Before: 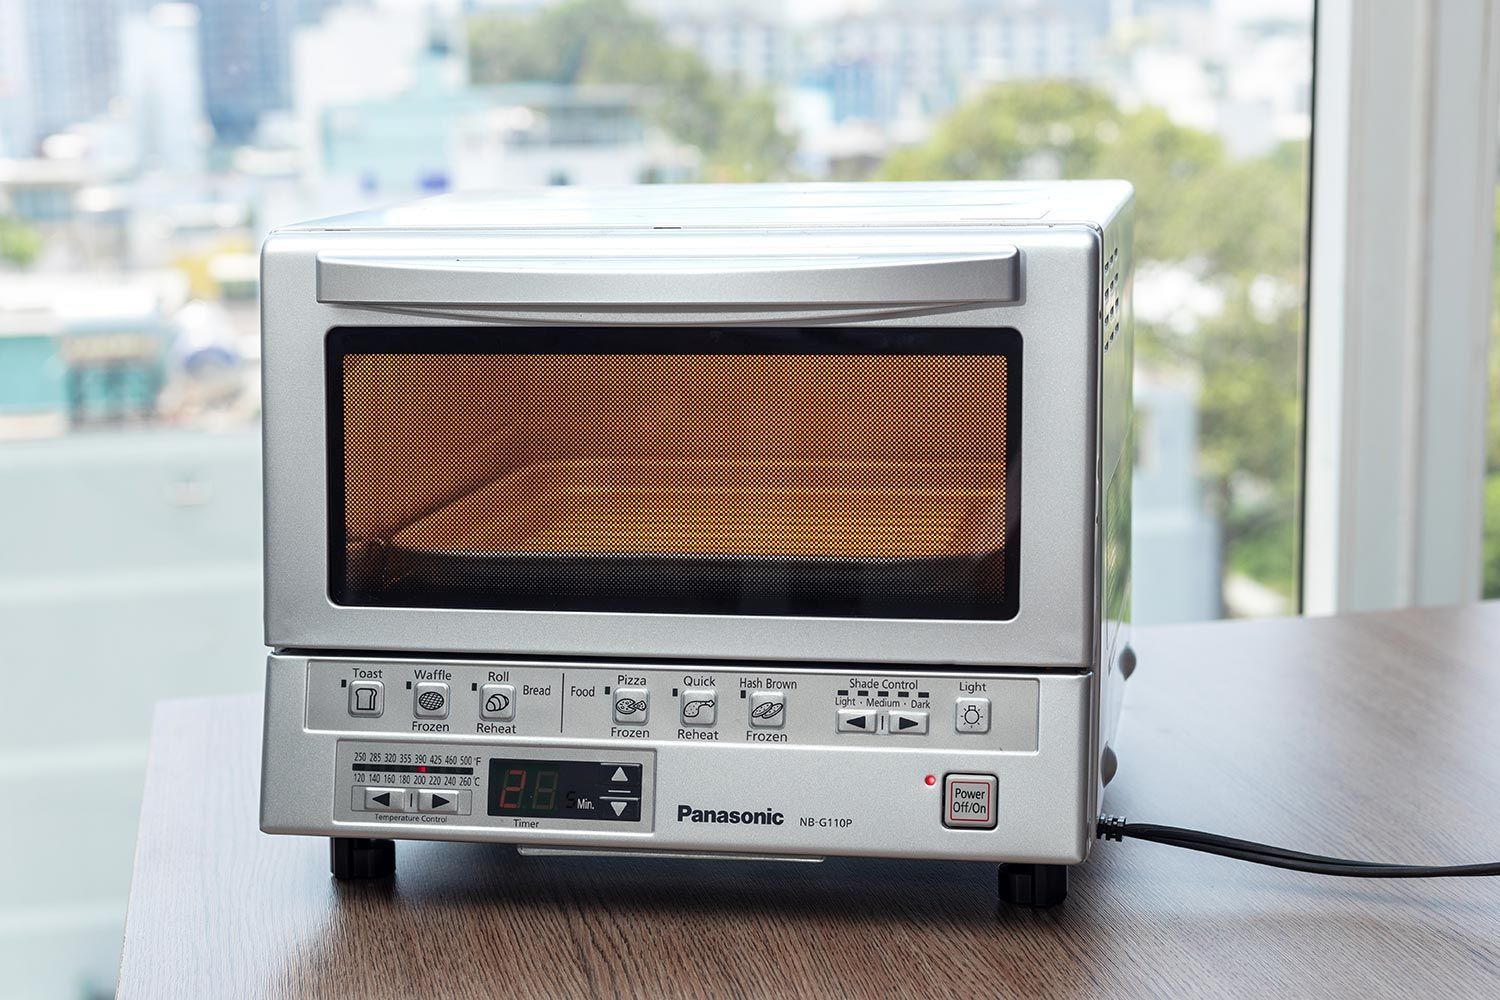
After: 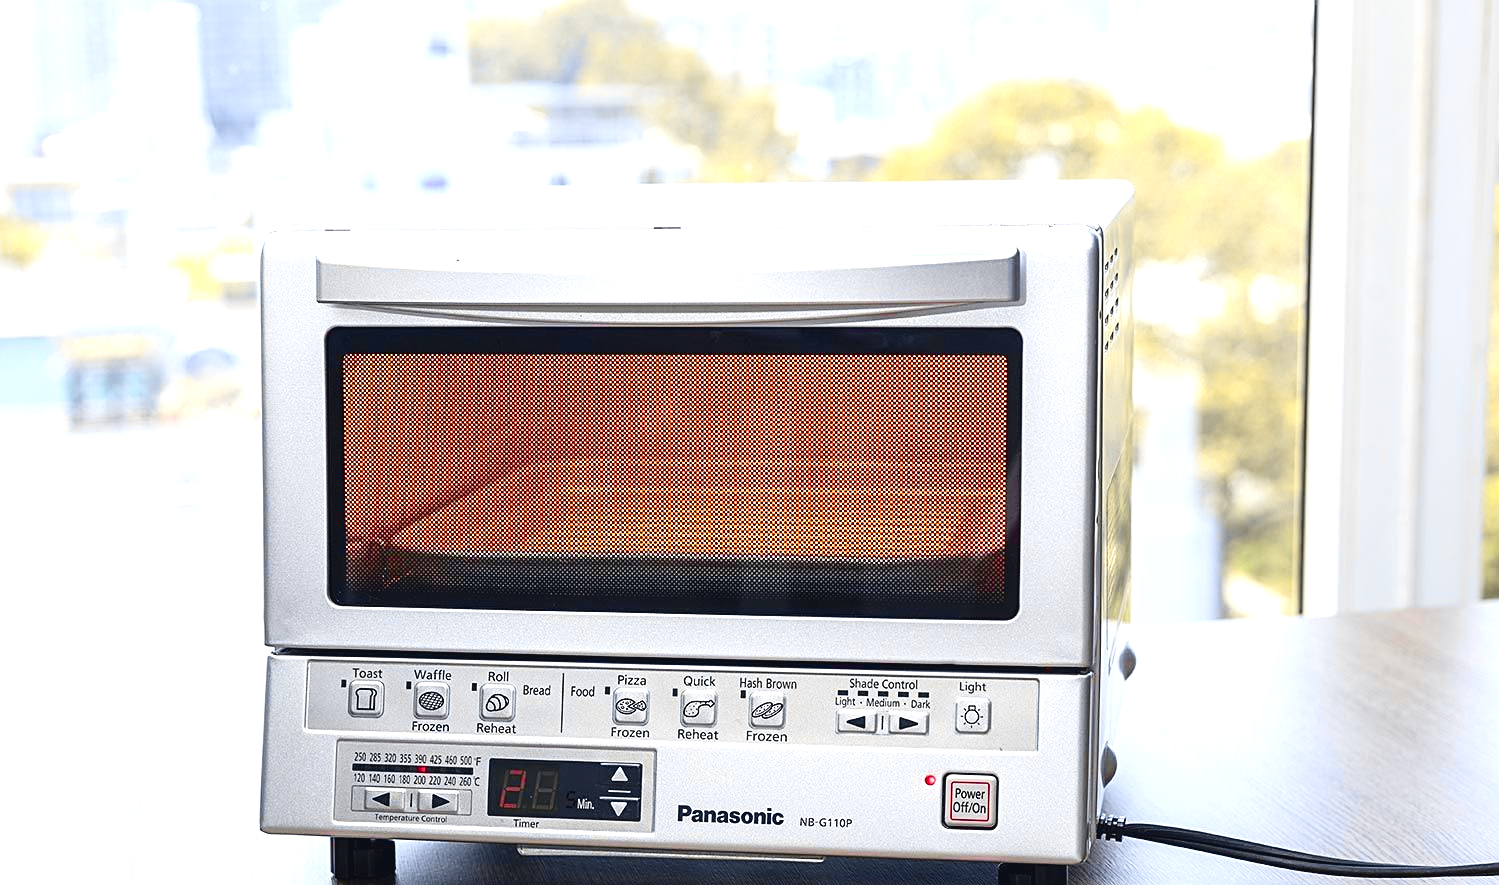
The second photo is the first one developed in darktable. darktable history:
sharpen: on, module defaults
tone curve: curves: ch0 [(0, 0.036) (0.119, 0.115) (0.466, 0.498) (0.715, 0.767) (0.817, 0.865) (1, 0.998)]; ch1 [(0, 0) (0.377, 0.424) (0.442, 0.491) (0.487, 0.498) (0.514, 0.512) (0.536, 0.577) (0.66, 0.724) (1, 1)]; ch2 [(0, 0) (0.38, 0.405) (0.463, 0.443) (0.492, 0.486) (0.526, 0.541) (0.578, 0.598) (1, 1)], color space Lab, independent channels, preserve colors none
exposure: exposure 0.7 EV, compensate highlight preservation false
crop and rotate: top 0%, bottom 11.49%
